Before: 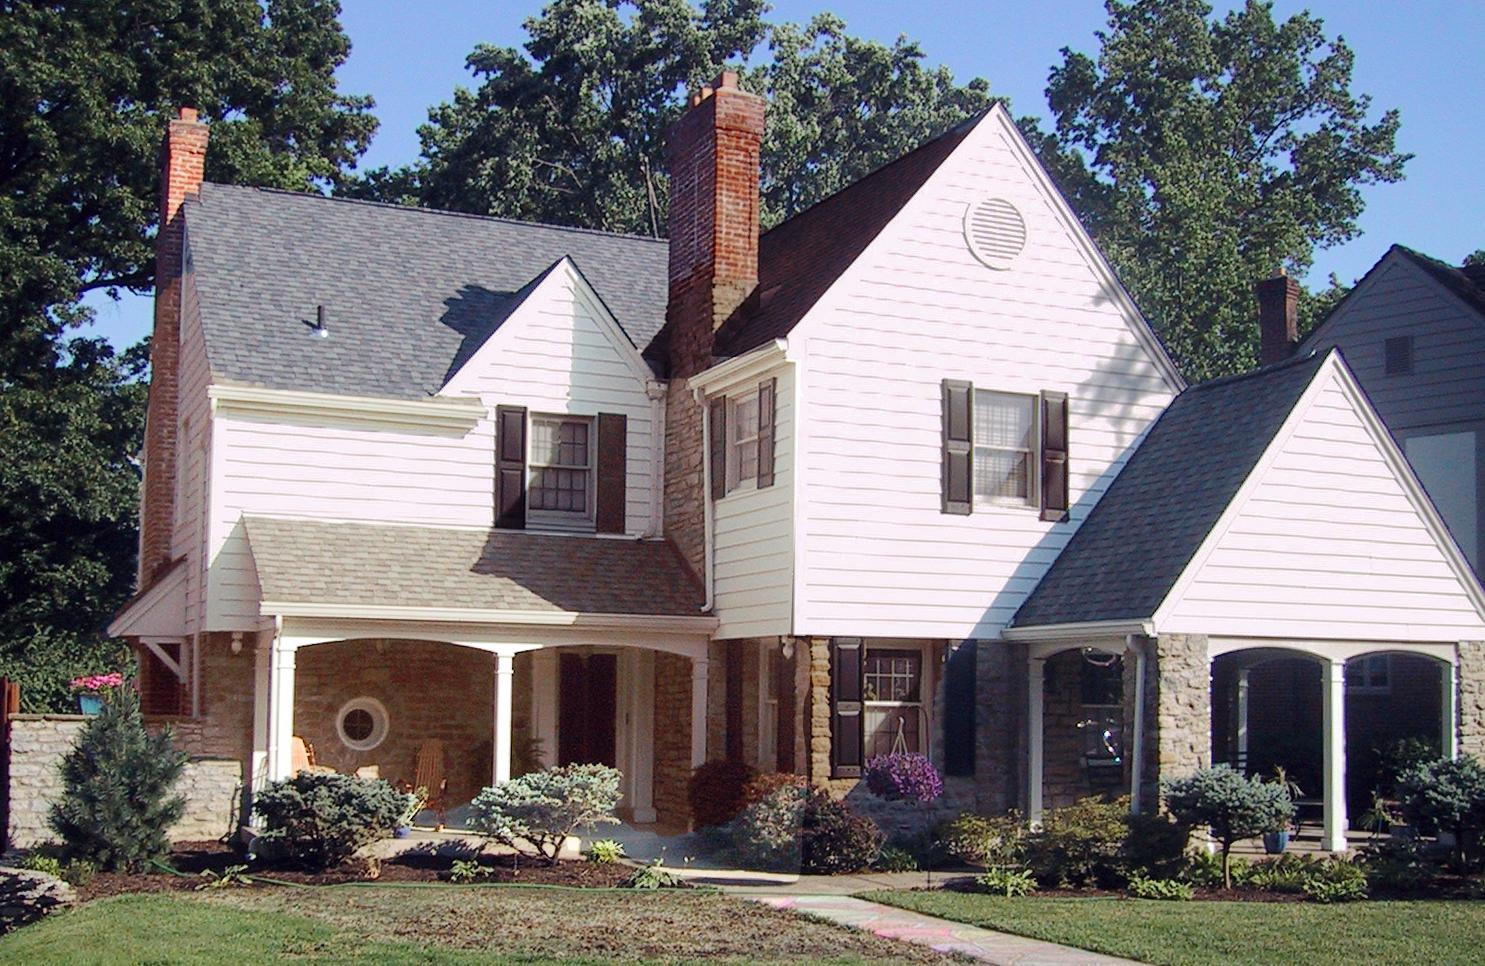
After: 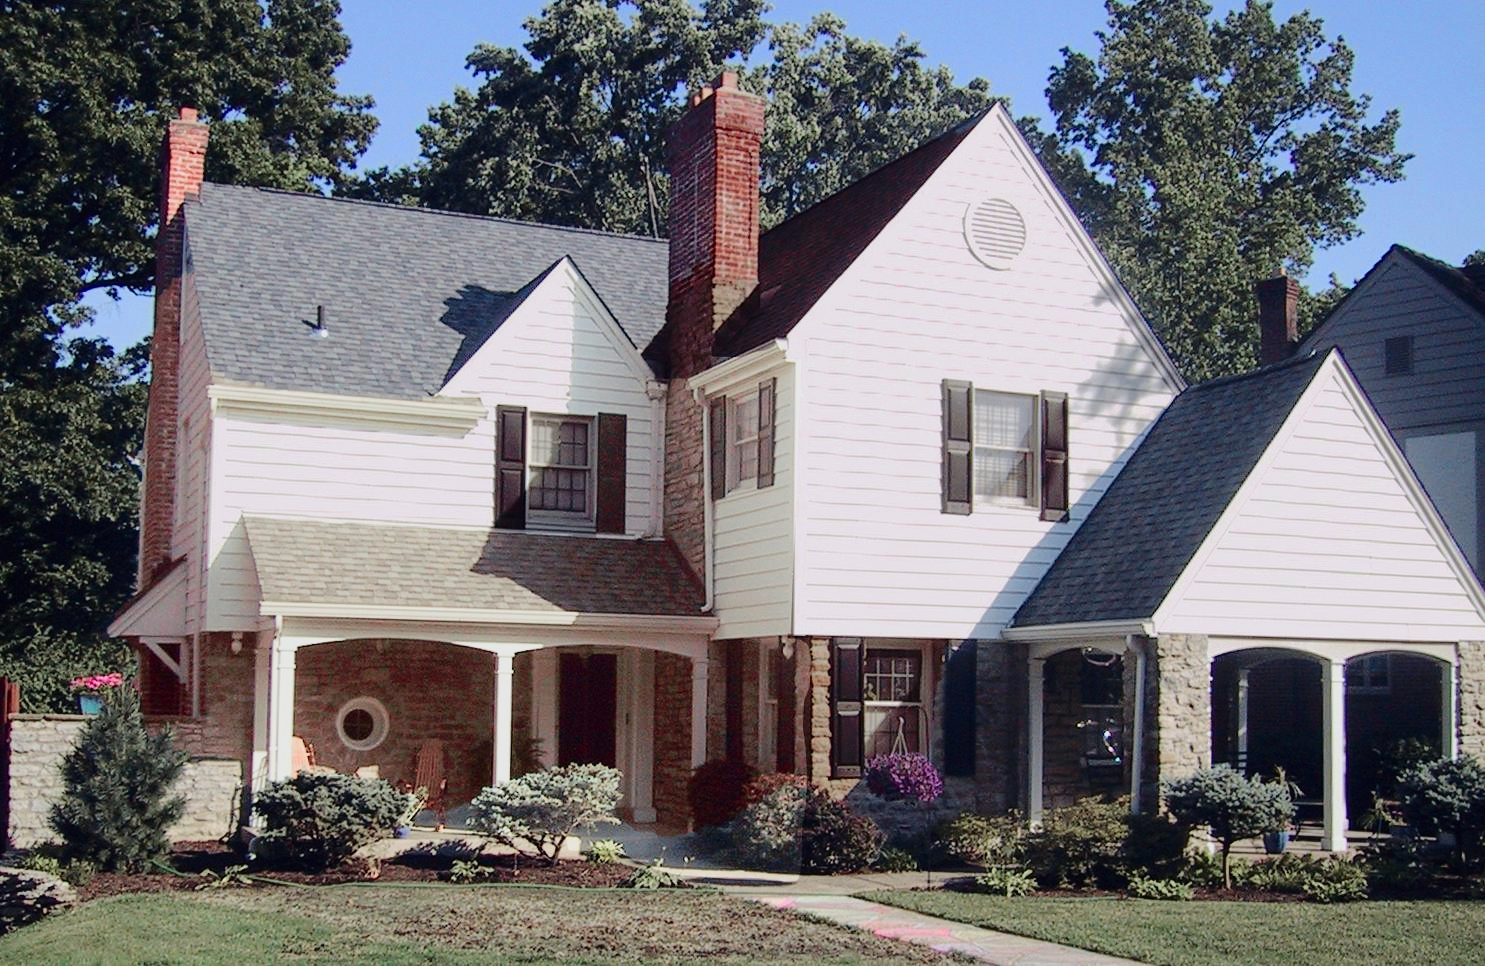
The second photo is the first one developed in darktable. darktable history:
tone curve: curves: ch0 [(0, 0.009) (0.105, 0.069) (0.195, 0.154) (0.289, 0.278) (0.384, 0.391) (0.513, 0.53) (0.66, 0.667) (0.895, 0.863) (1, 0.919)]; ch1 [(0, 0) (0.161, 0.092) (0.35, 0.33) (0.403, 0.395) (0.456, 0.469) (0.502, 0.499) (0.519, 0.514) (0.576, 0.587) (0.642, 0.645) (0.701, 0.742) (1, 0.942)]; ch2 [(0, 0) (0.371, 0.362) (0.437, 0.437) (0.501, 0.5) (0.53, 0.528) (0.569, 0.551) (0.619, 0.58) (0.883, 0.752) (1, 0.929)], color space Lab, independent channels, preserve colors none
